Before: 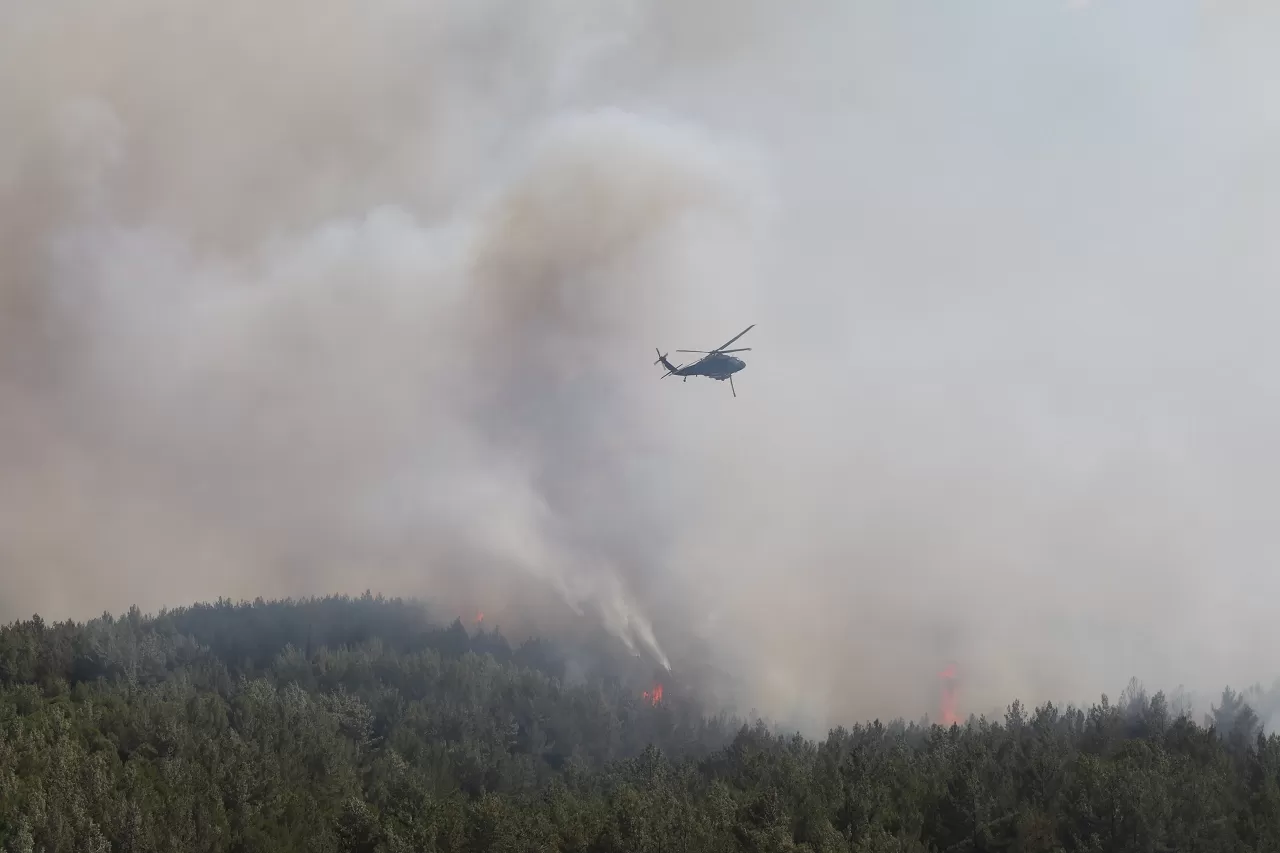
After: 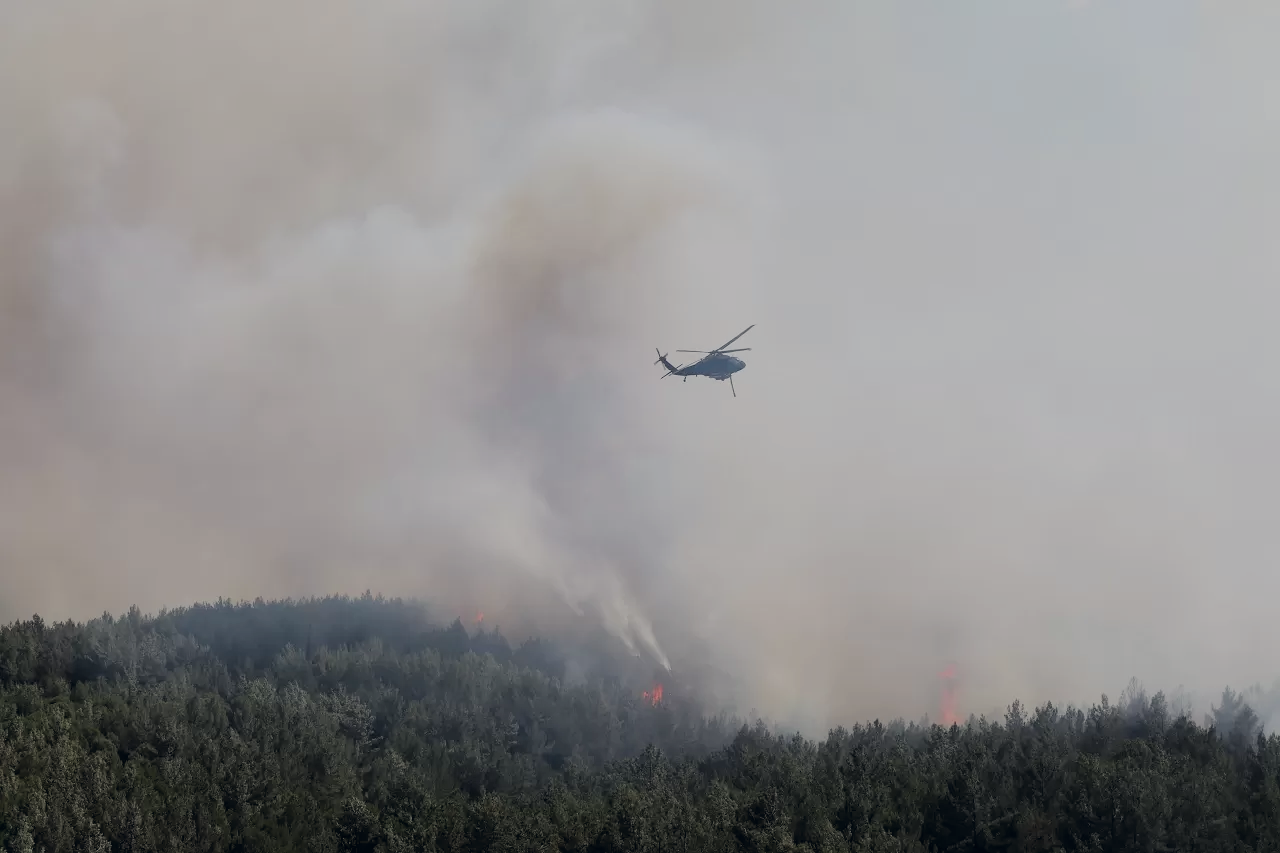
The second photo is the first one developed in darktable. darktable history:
filmic rgb: black relative exposure -9.22 EV, white relative exposure 6.78 EV, hardness 3.06, contrast 1.055, iterations of high-quality reconstruction 0
color correction: highlights a* 0.489, highlights b* 2.72, shadows a* -1.17, shadows b* -4.1
